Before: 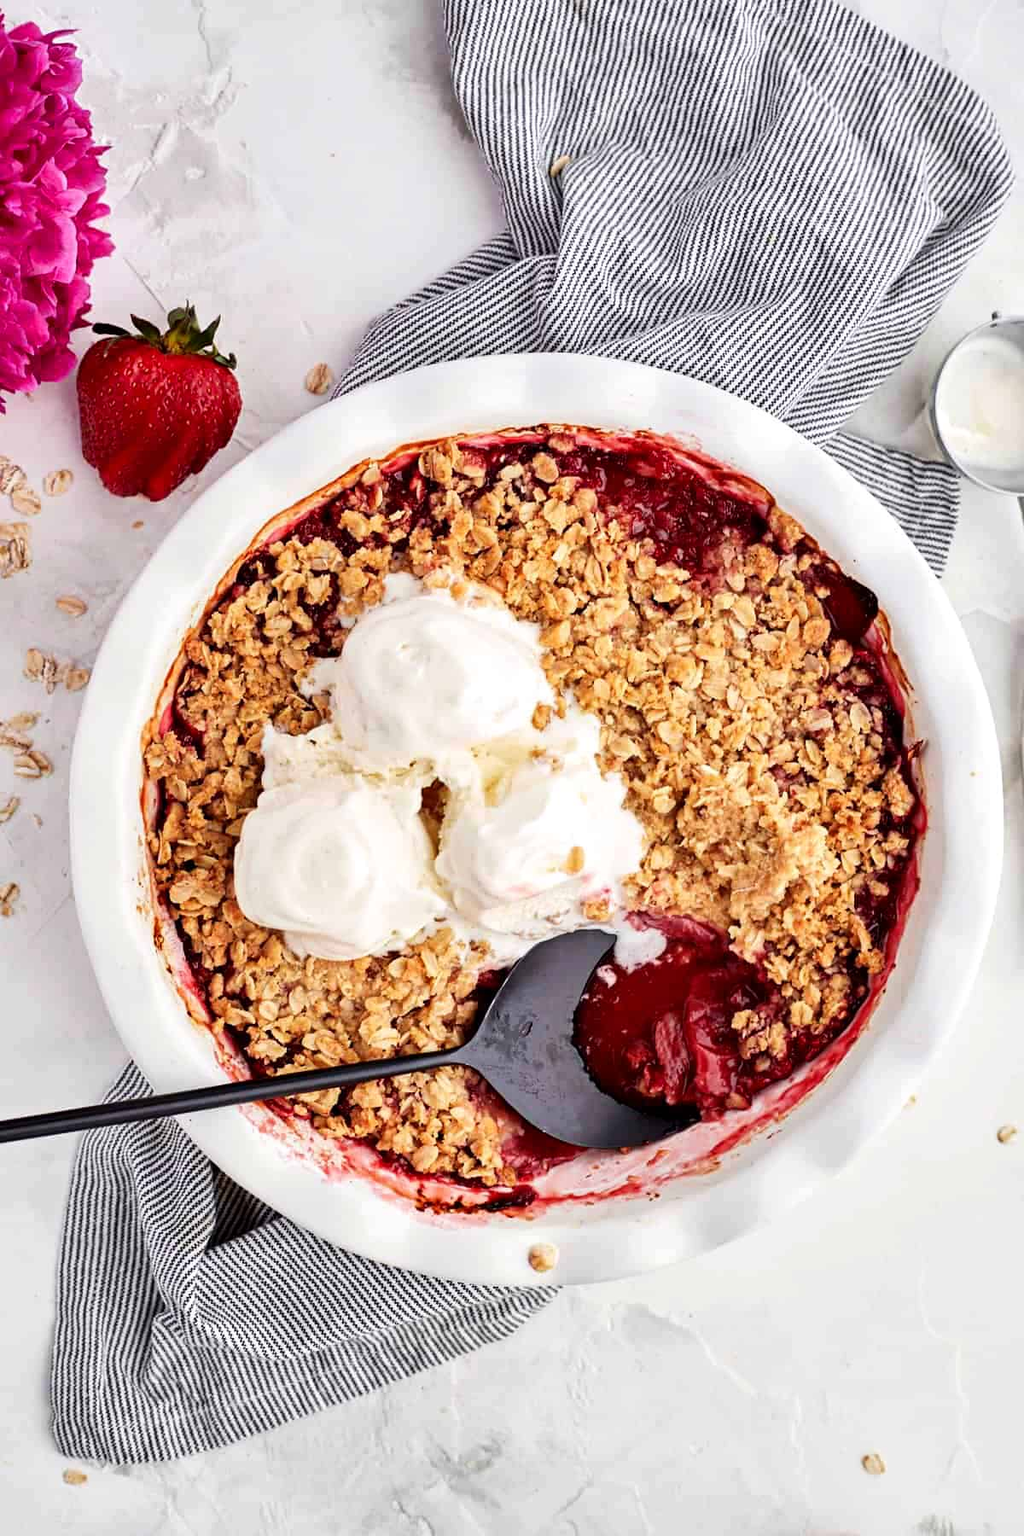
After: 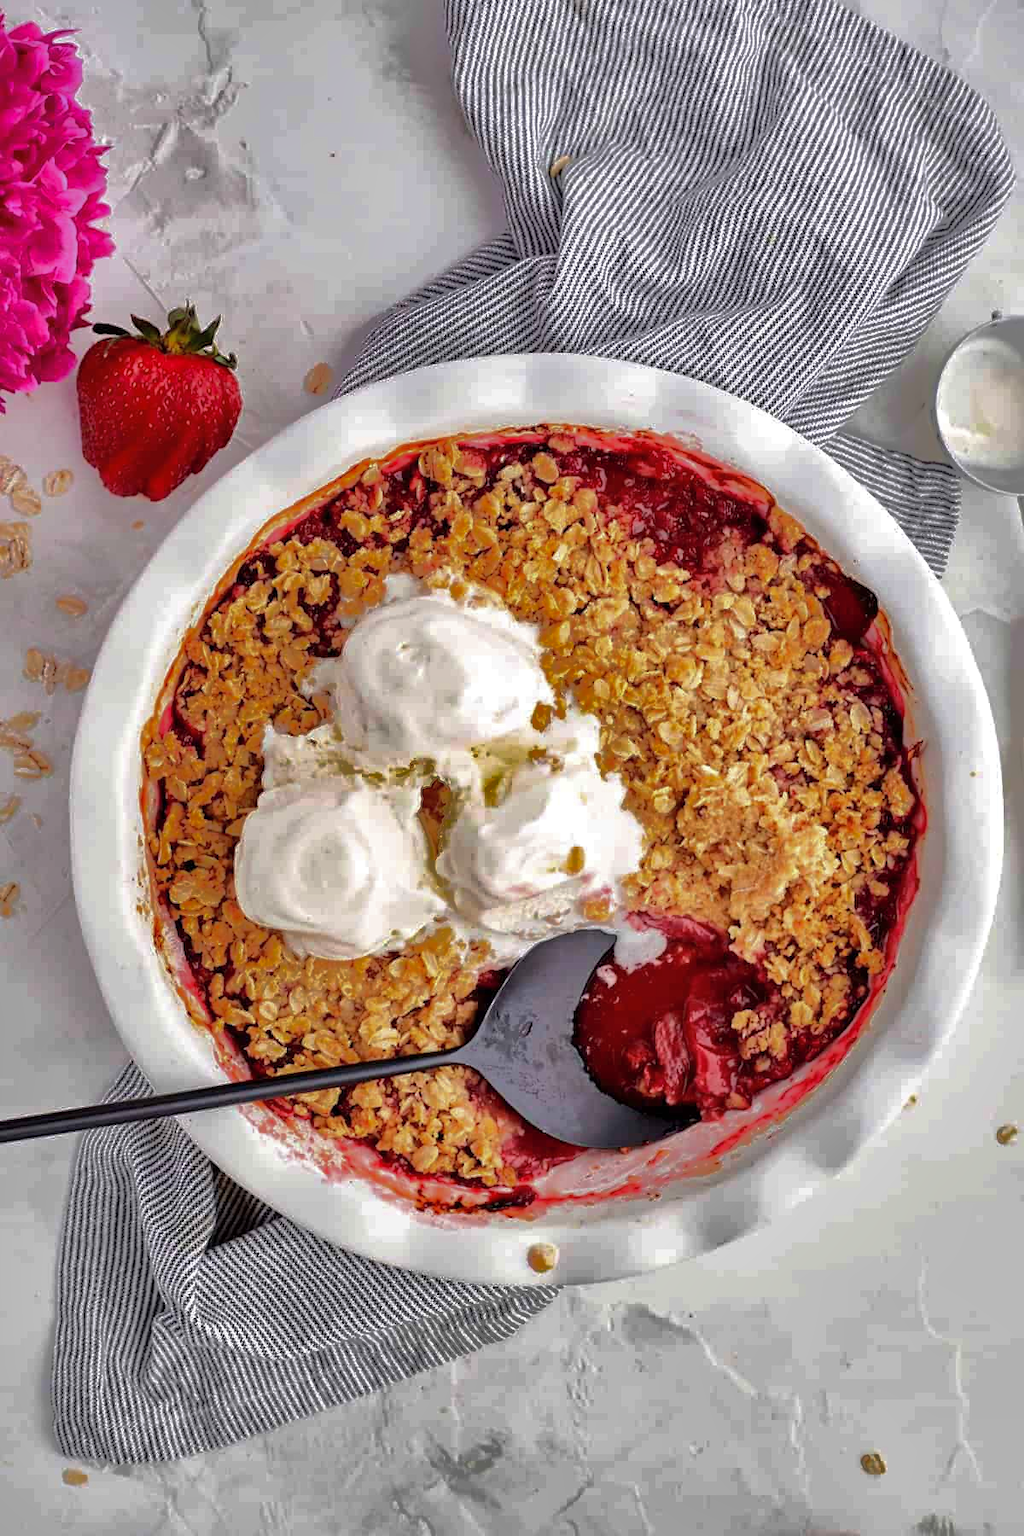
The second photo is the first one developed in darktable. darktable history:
shadows and highlights: shadows 38.34, highlights -75.84
